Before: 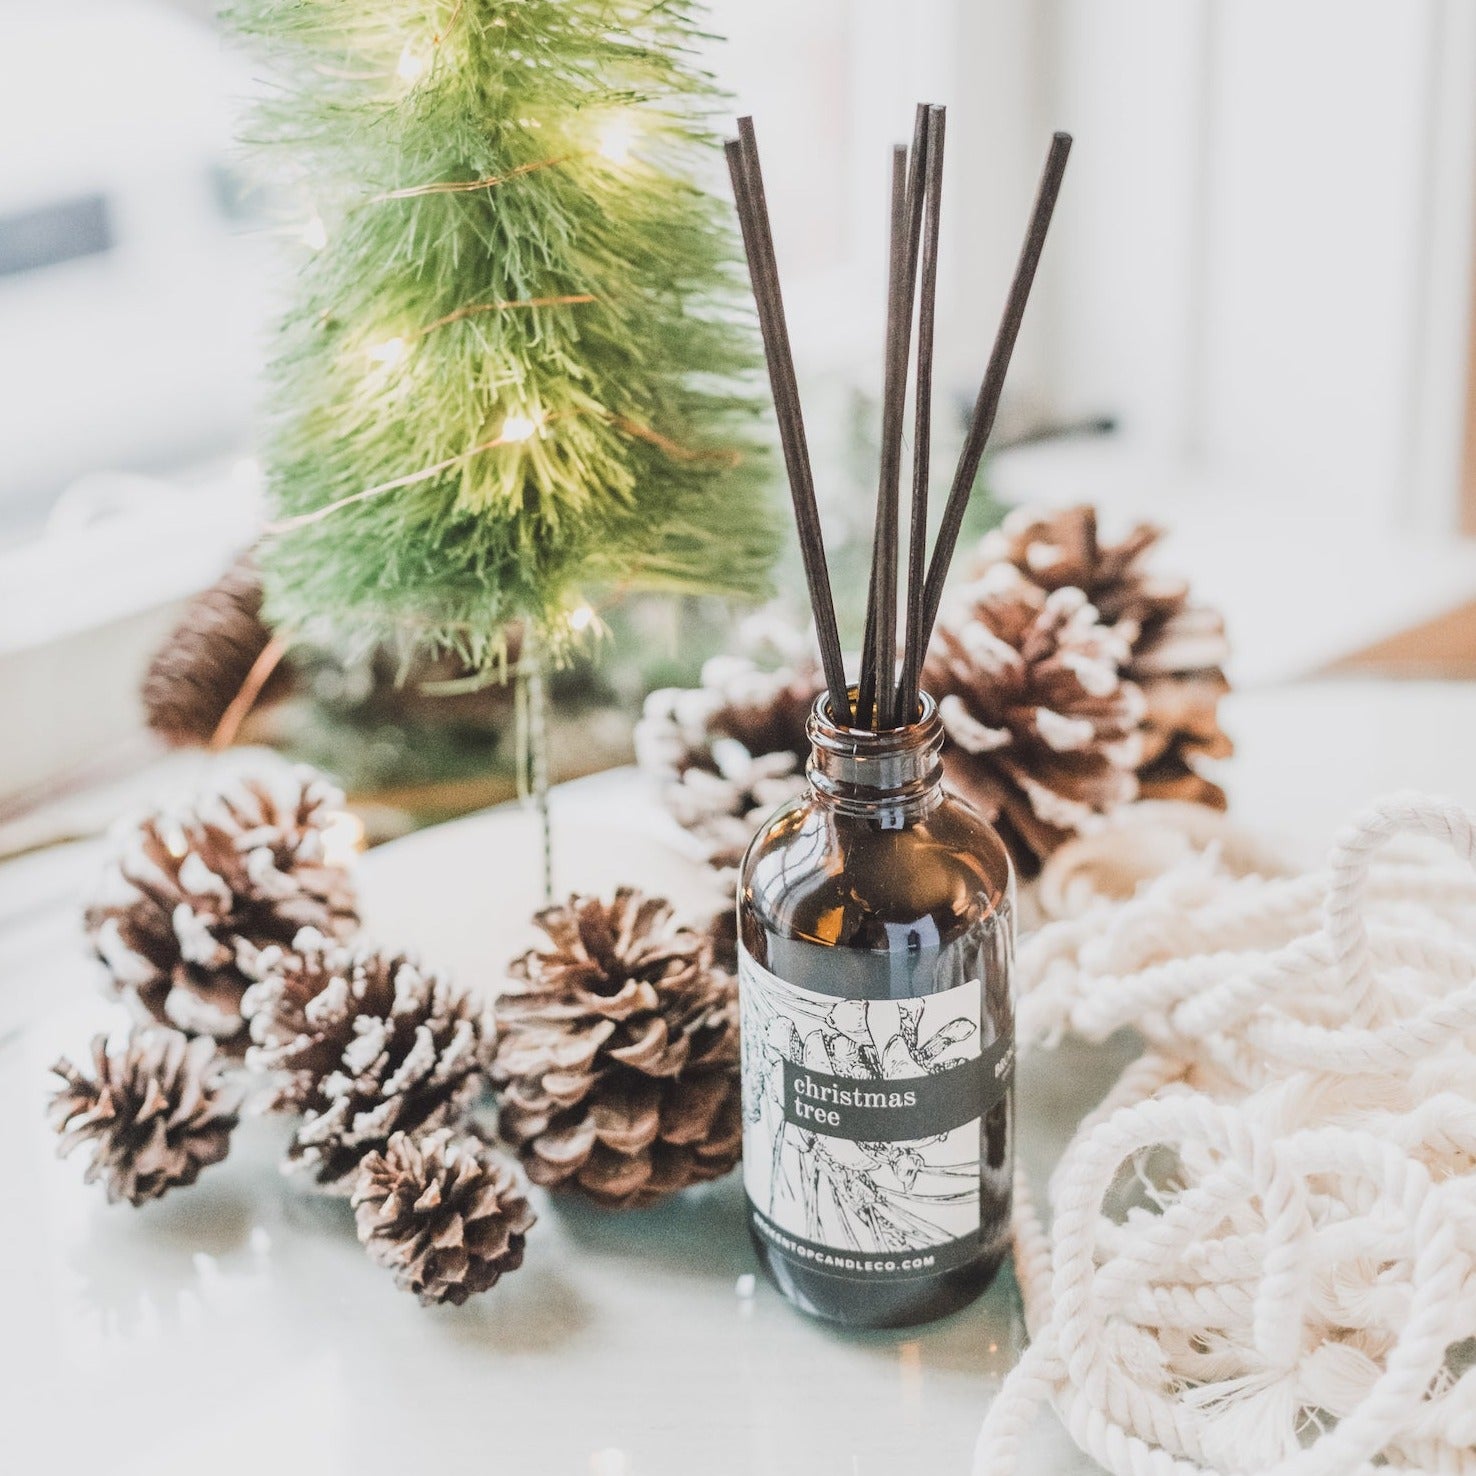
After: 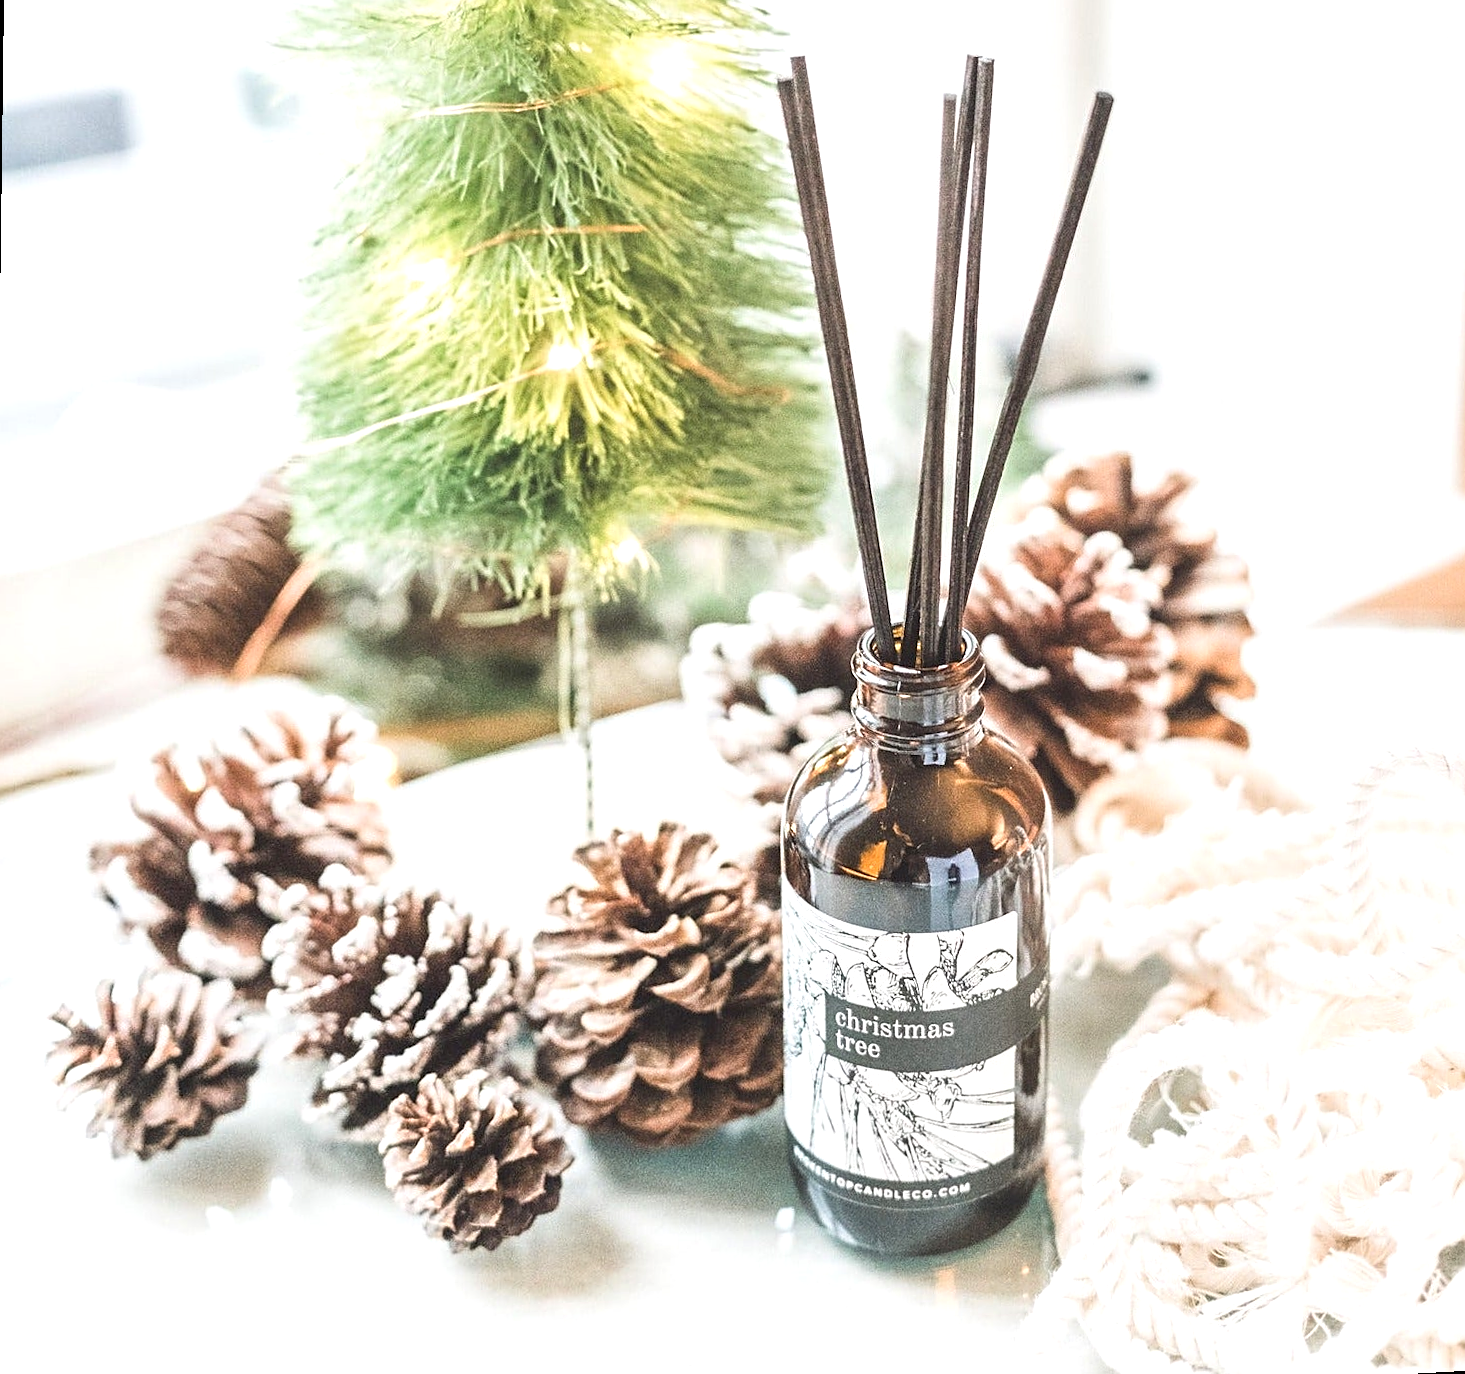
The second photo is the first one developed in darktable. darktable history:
exposure: exposure 0.648 EV, compensate highlight preservation false
sharpen: on, module defaults
rotate and perspective: rotation 0.679°, lens shift (horizontal) 0.136, crop left 0.009, crop right 0.991, crop top 0.078, crop bottom 0.95
